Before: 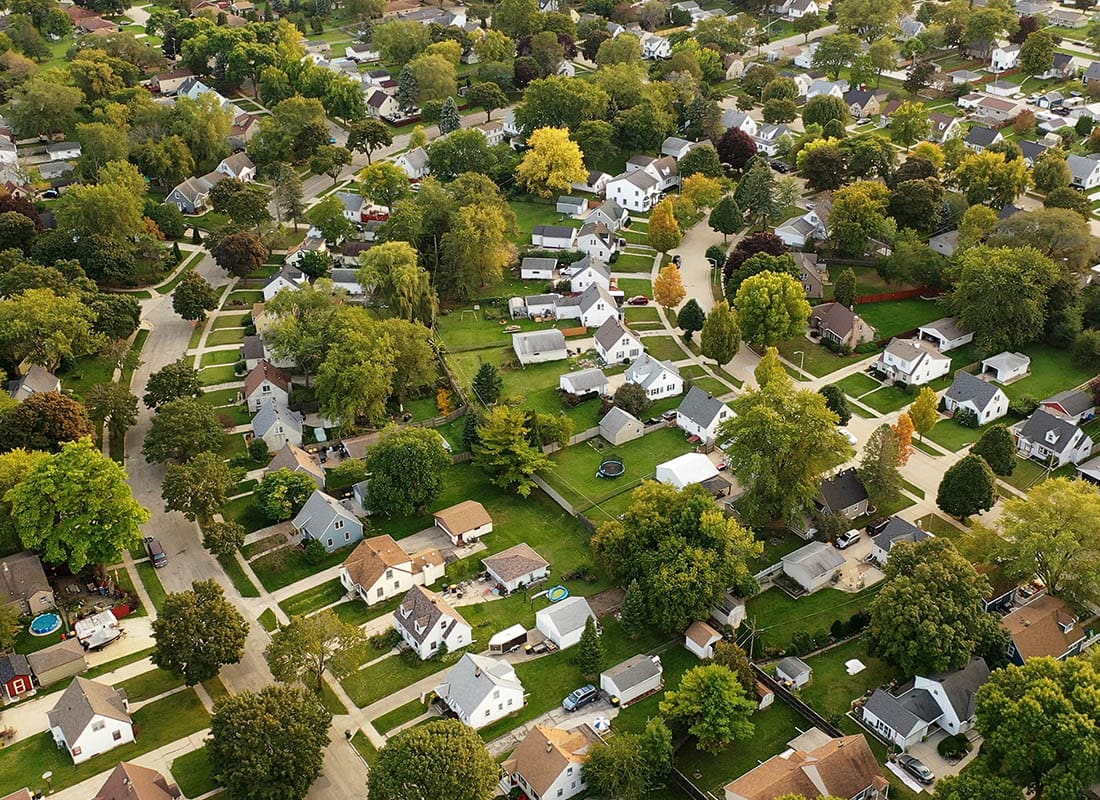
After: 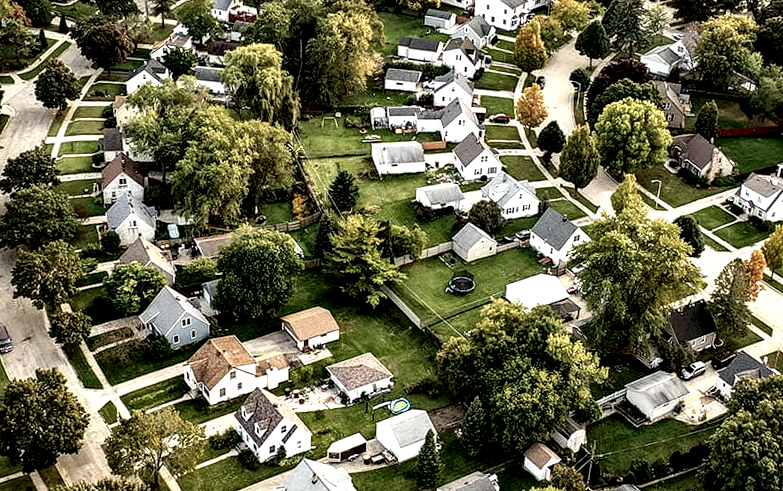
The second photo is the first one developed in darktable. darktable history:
local contrast: shadows 172%, detail 224%
tone equalizer: on, module defaults
contrast brightness saturation: contrast 0.111, saturation -0.178
crop and rotate: angle -3.84°, left 9.883%, top 21.227%, right 12.463%, bottom 11.817%
